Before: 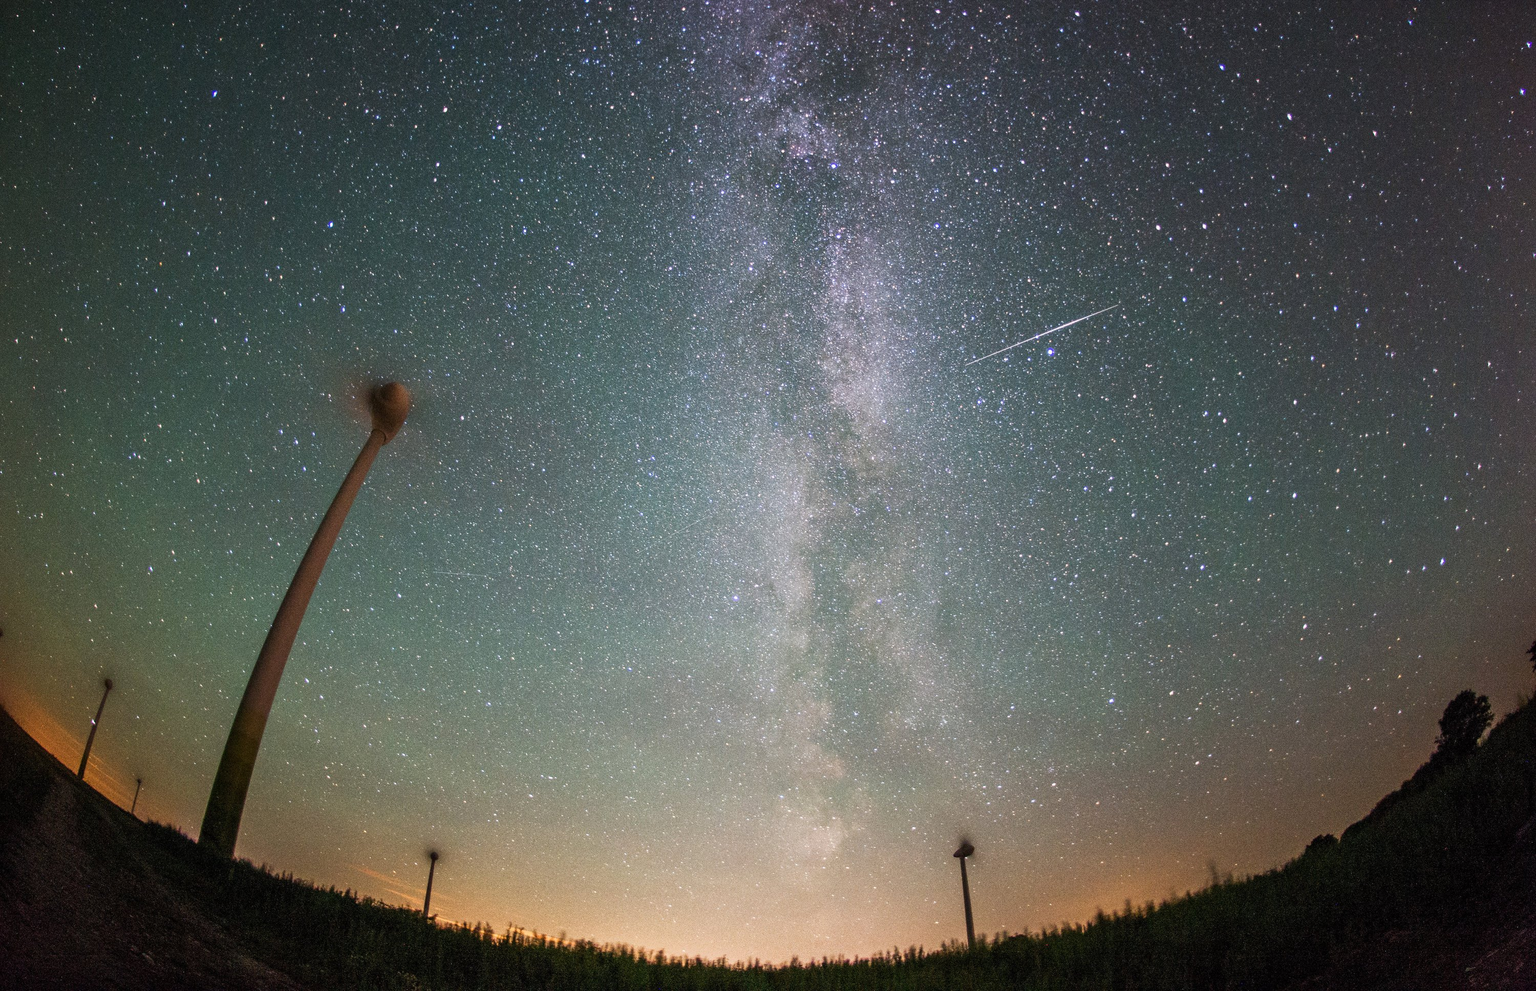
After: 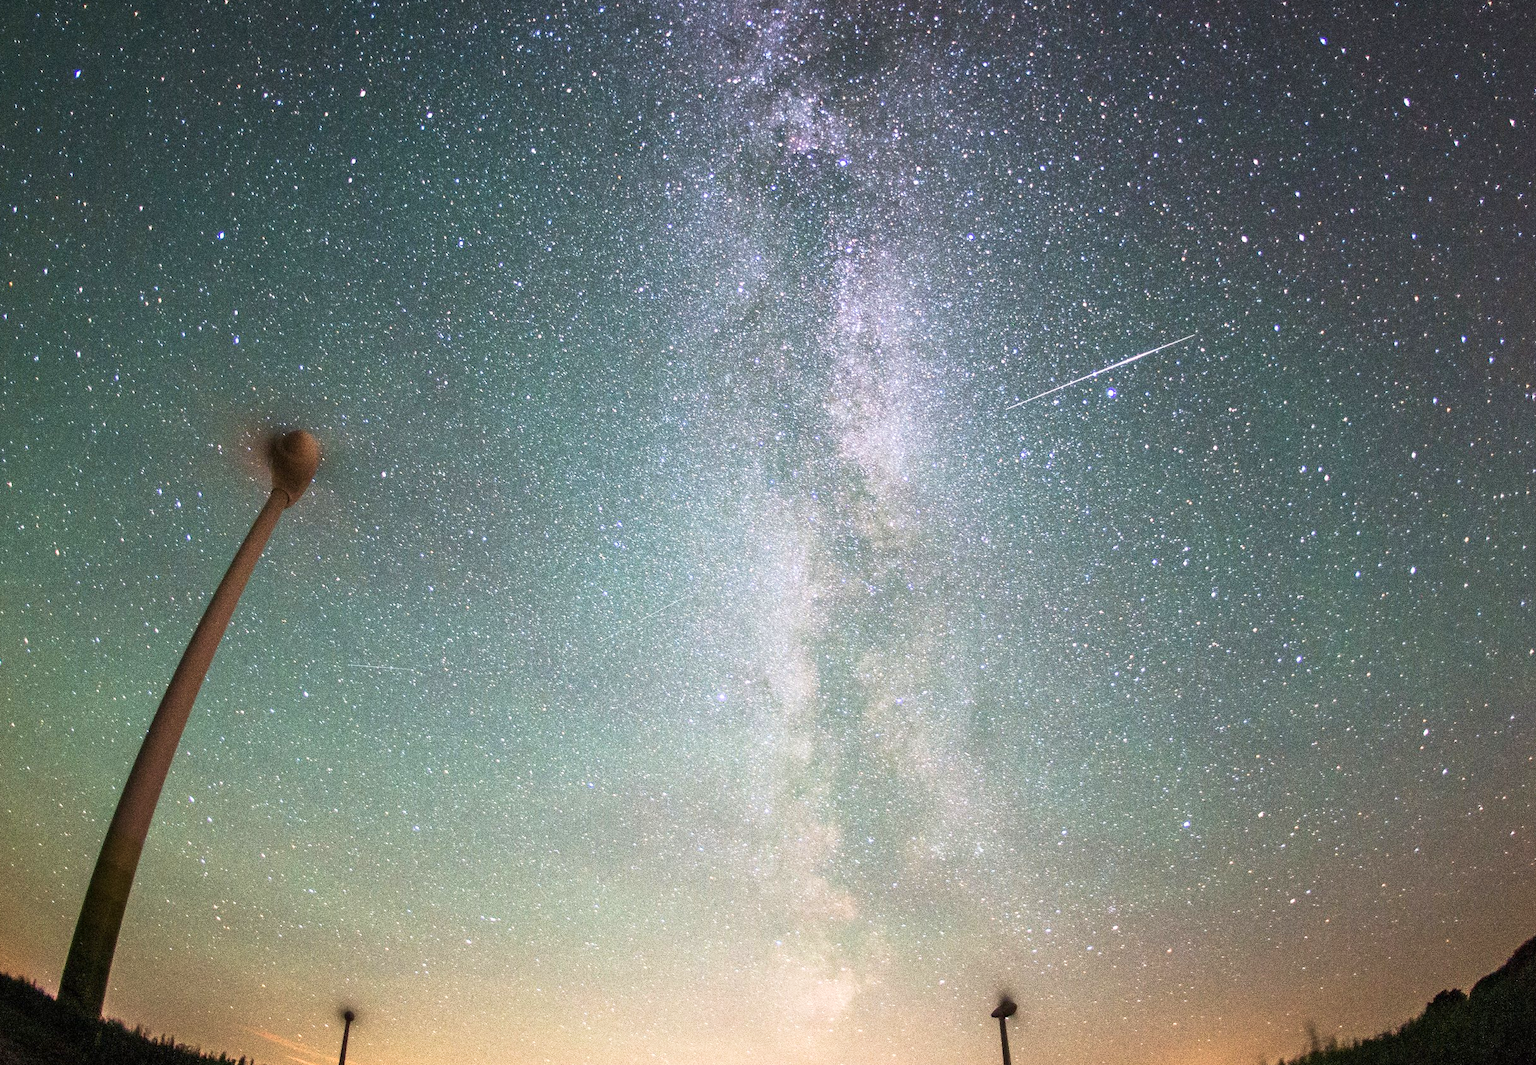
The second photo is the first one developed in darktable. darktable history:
contrast brightness saturation: contrast 0.11, saturation -0.17
crop: left 9.929%, top 3.475%, right 9.188%, bottom 9.529%
velvia: on, module defaults
base curve: curves: ch0 [(0, 0) (0.557, 0.834) (1, 1)]
